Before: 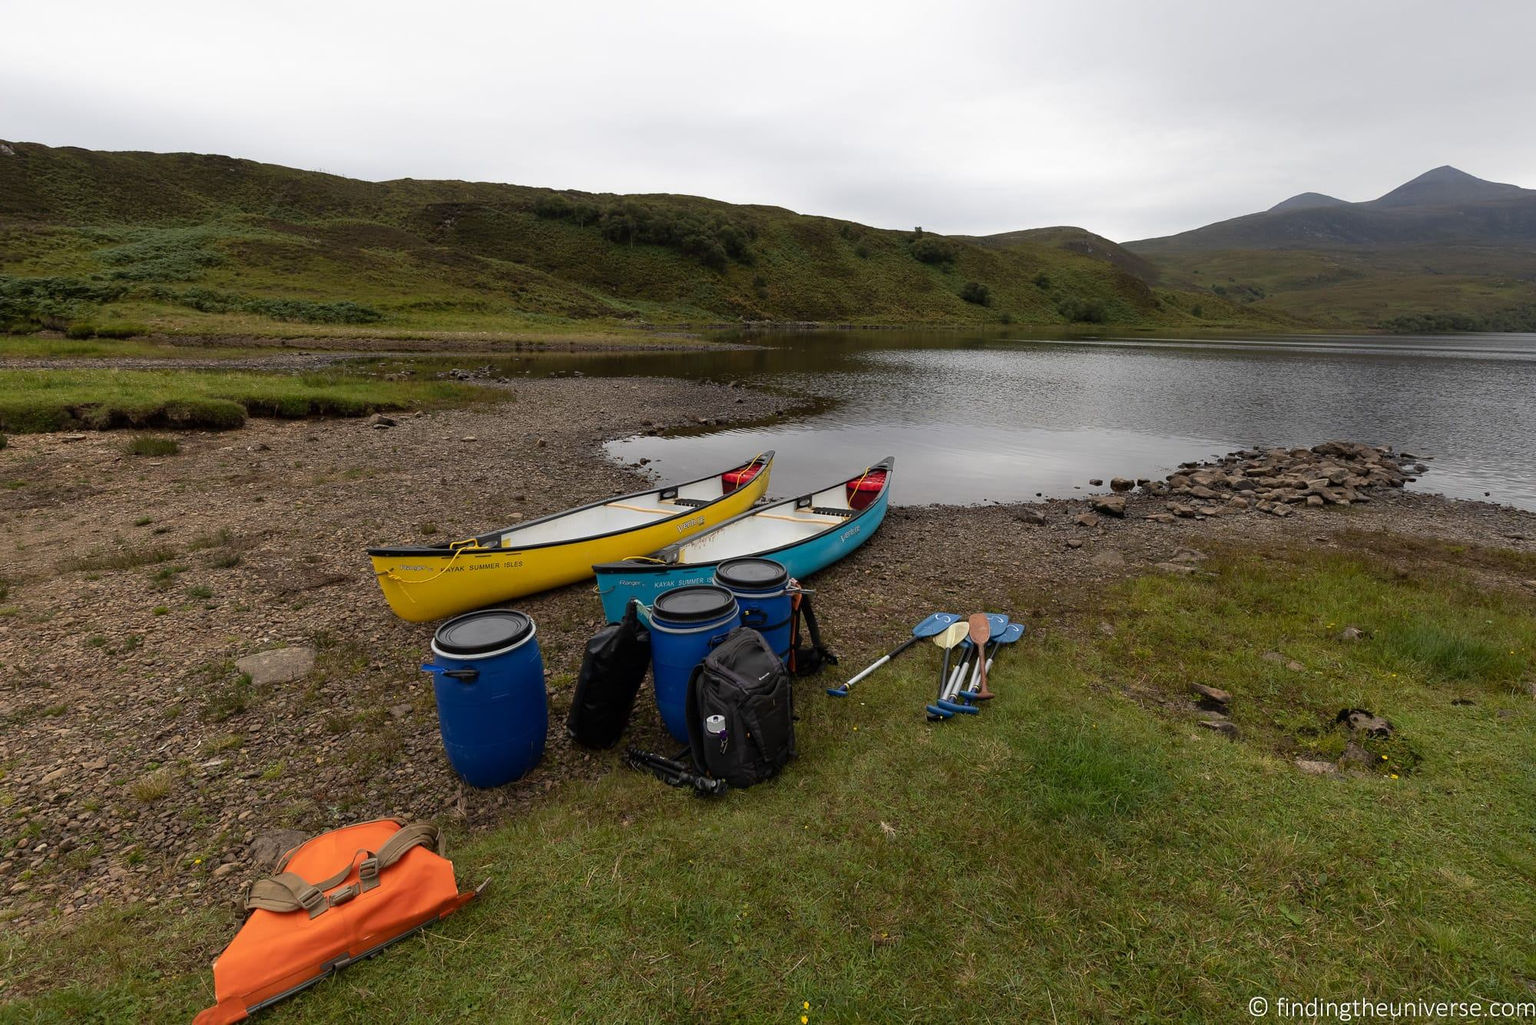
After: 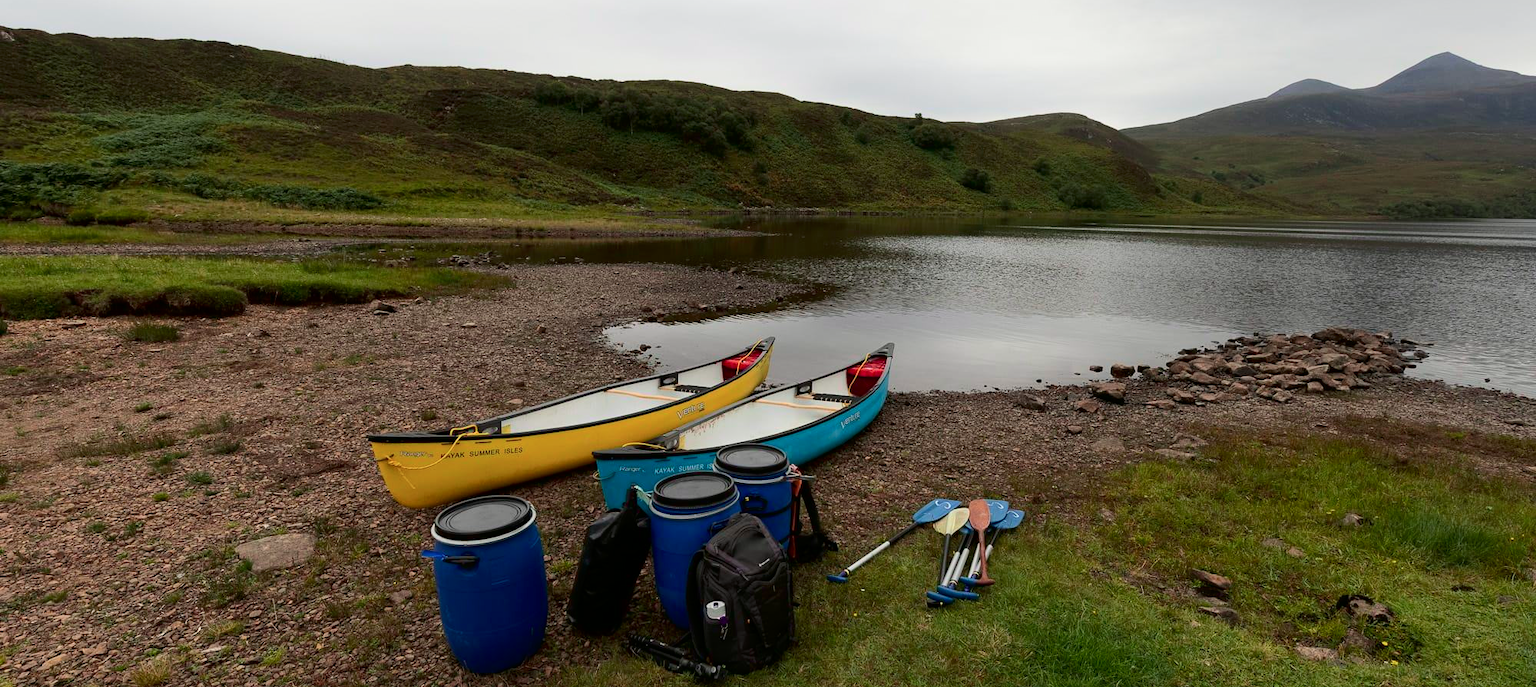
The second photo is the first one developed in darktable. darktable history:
tone curve: curves: ch0 [(0, 0) (0.068, 0.031) (0.175, 0.132) (0.337, 0.304) (0.498, 0.511) (0.748, 0.762) (0.993, 0.954)]; ch1 [(0, 0) (0.294, 0.184) (0.359, 0.34) (0.362, 0.35) (0.43, 0.41) (0.469, 0.453) (0.495, 0.489) (0.54, 0.563) (0.612, 0.641) (1, 1)]; ch2 [(0, 0) (0.431, 0.419) (0.495, 0.502) (0.524, 0.534) (0.557, 0.56) (0.634, 0.654) (0.728, 0.722) (1, 1)], color space Lab, independent channels, preserve colors none
crop: top 11.135%, bottom 21.719%
